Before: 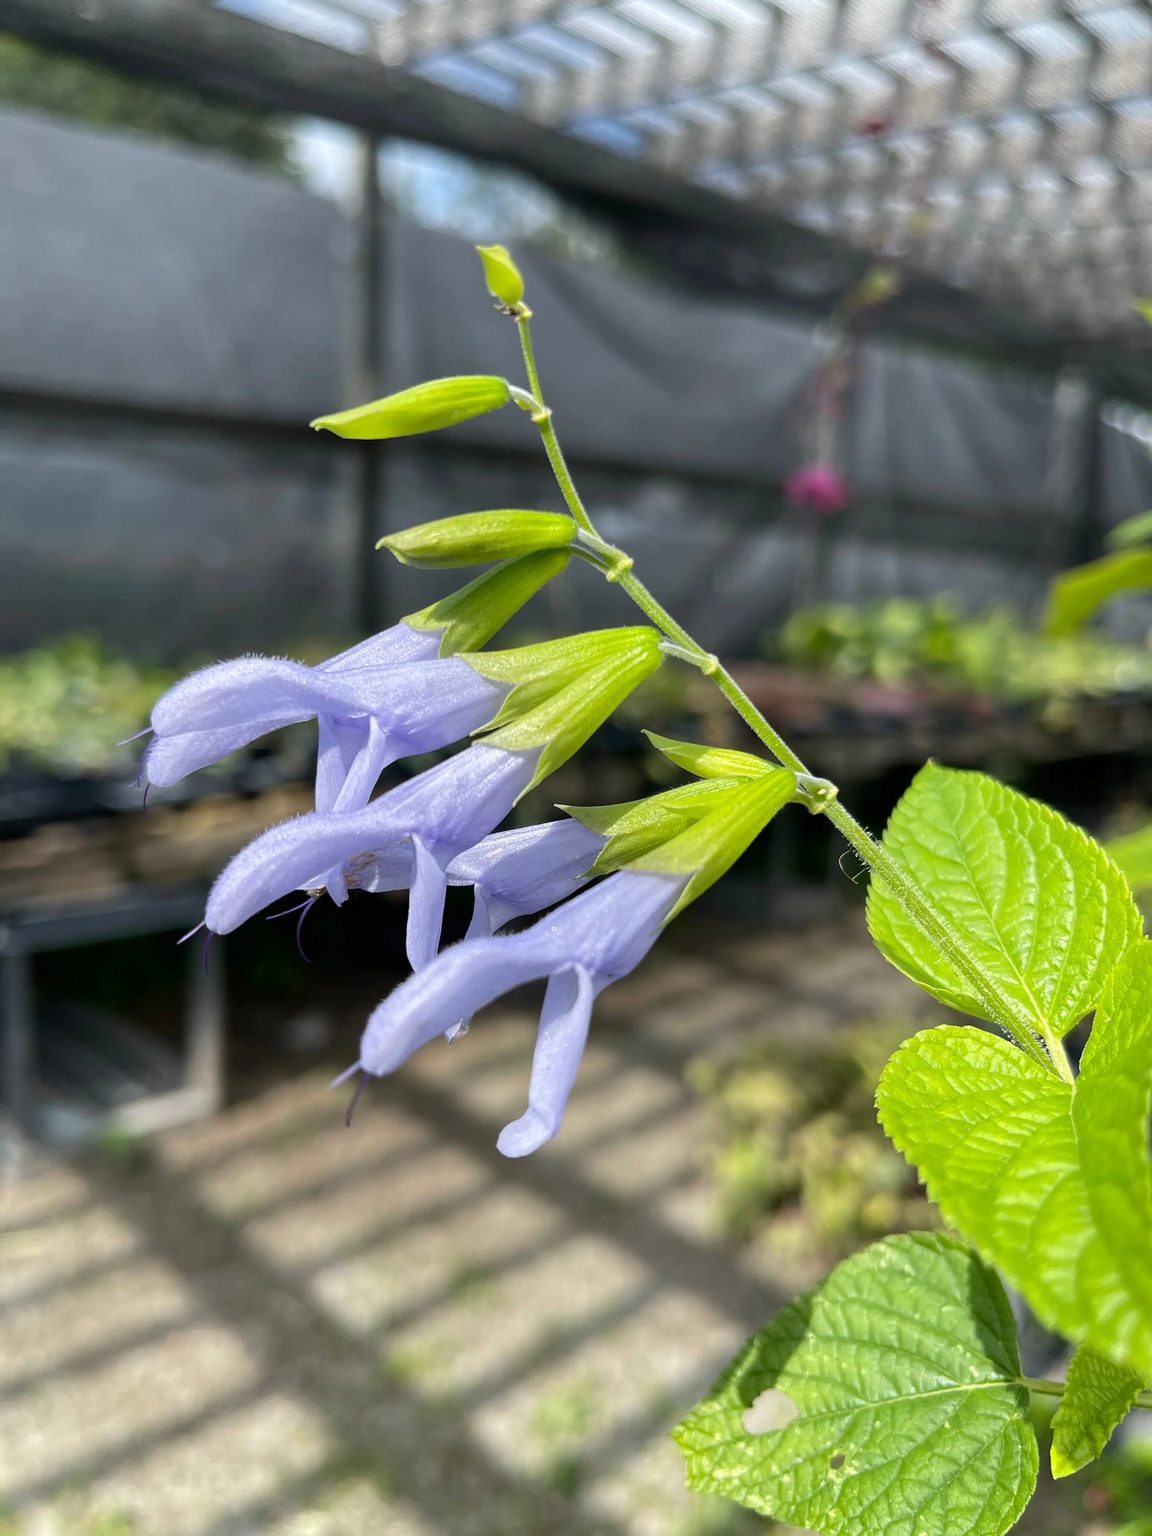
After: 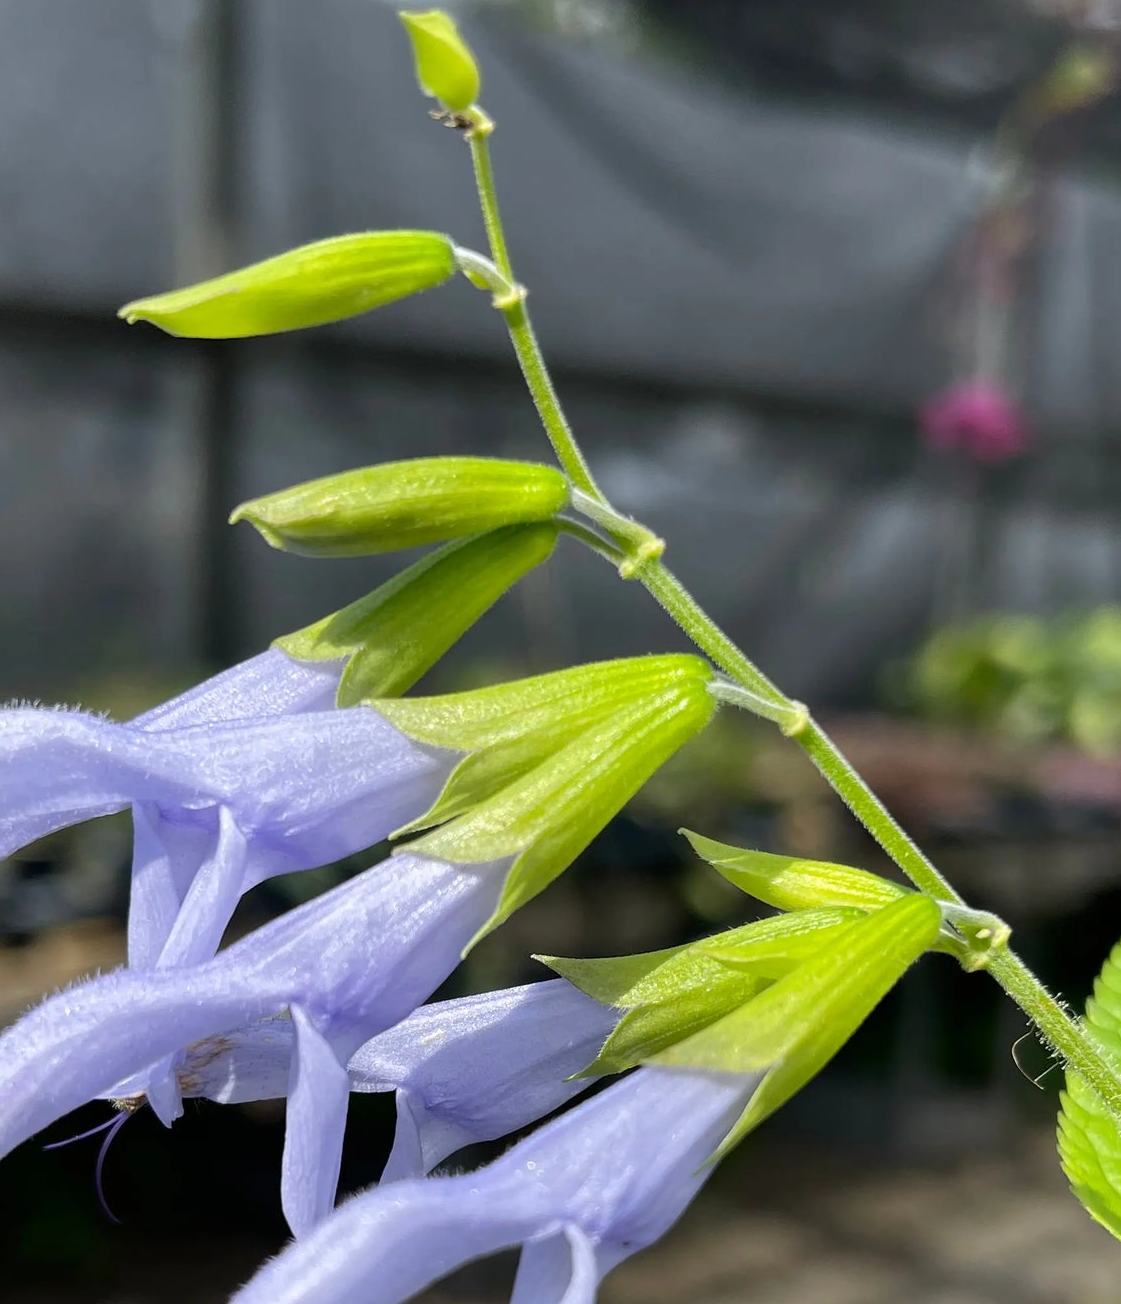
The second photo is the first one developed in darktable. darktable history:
crop: left 20.846%, top 15.576%, right 21.512%, bottom 34.145%
